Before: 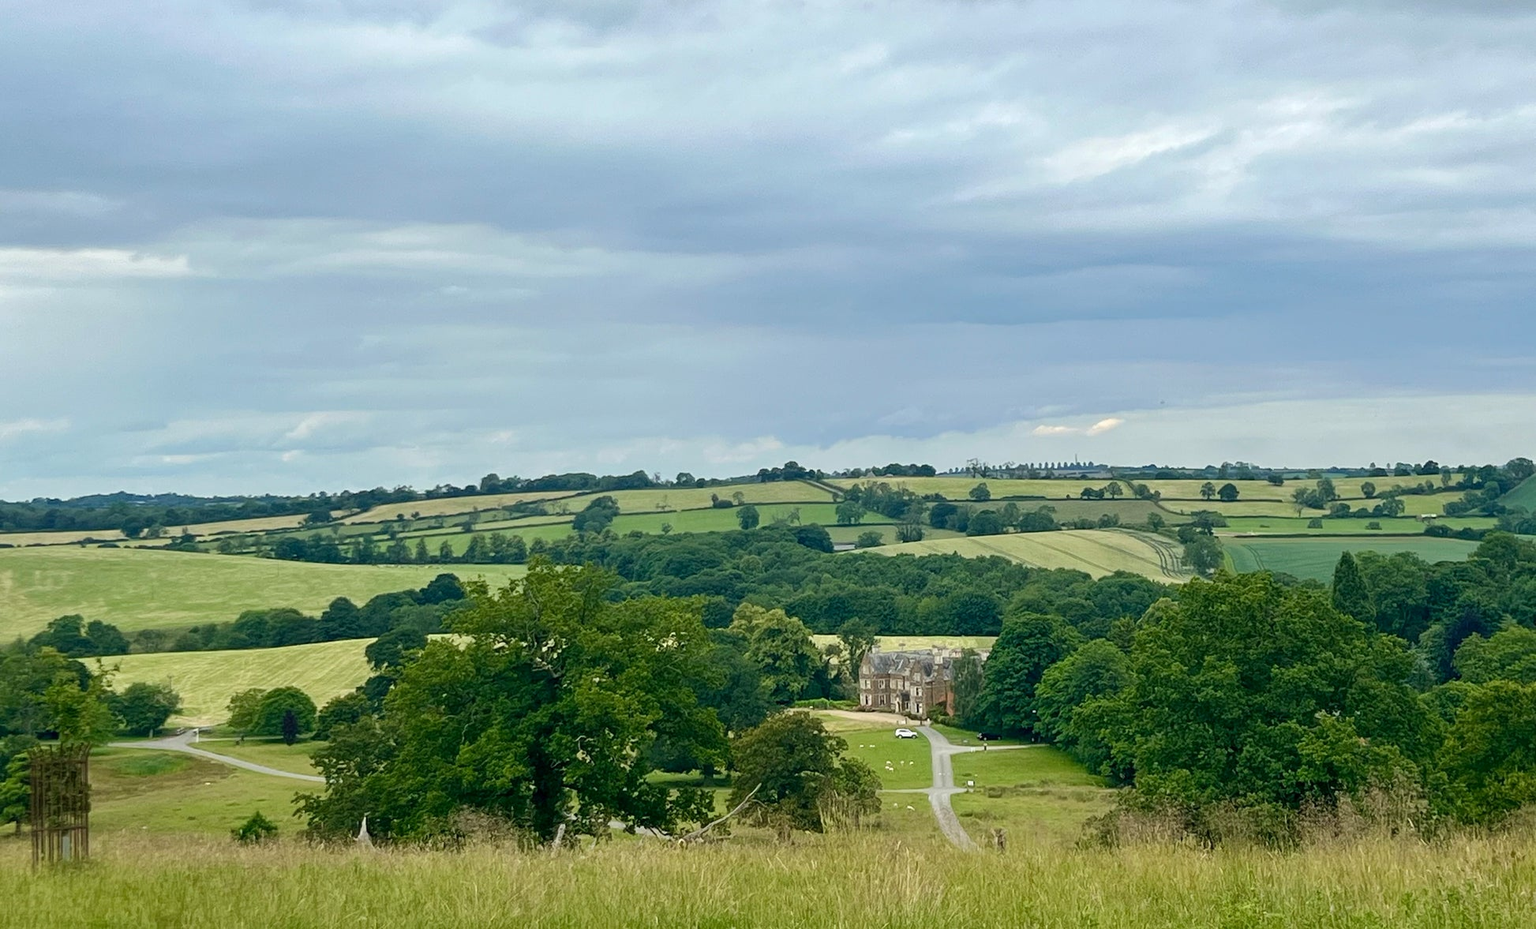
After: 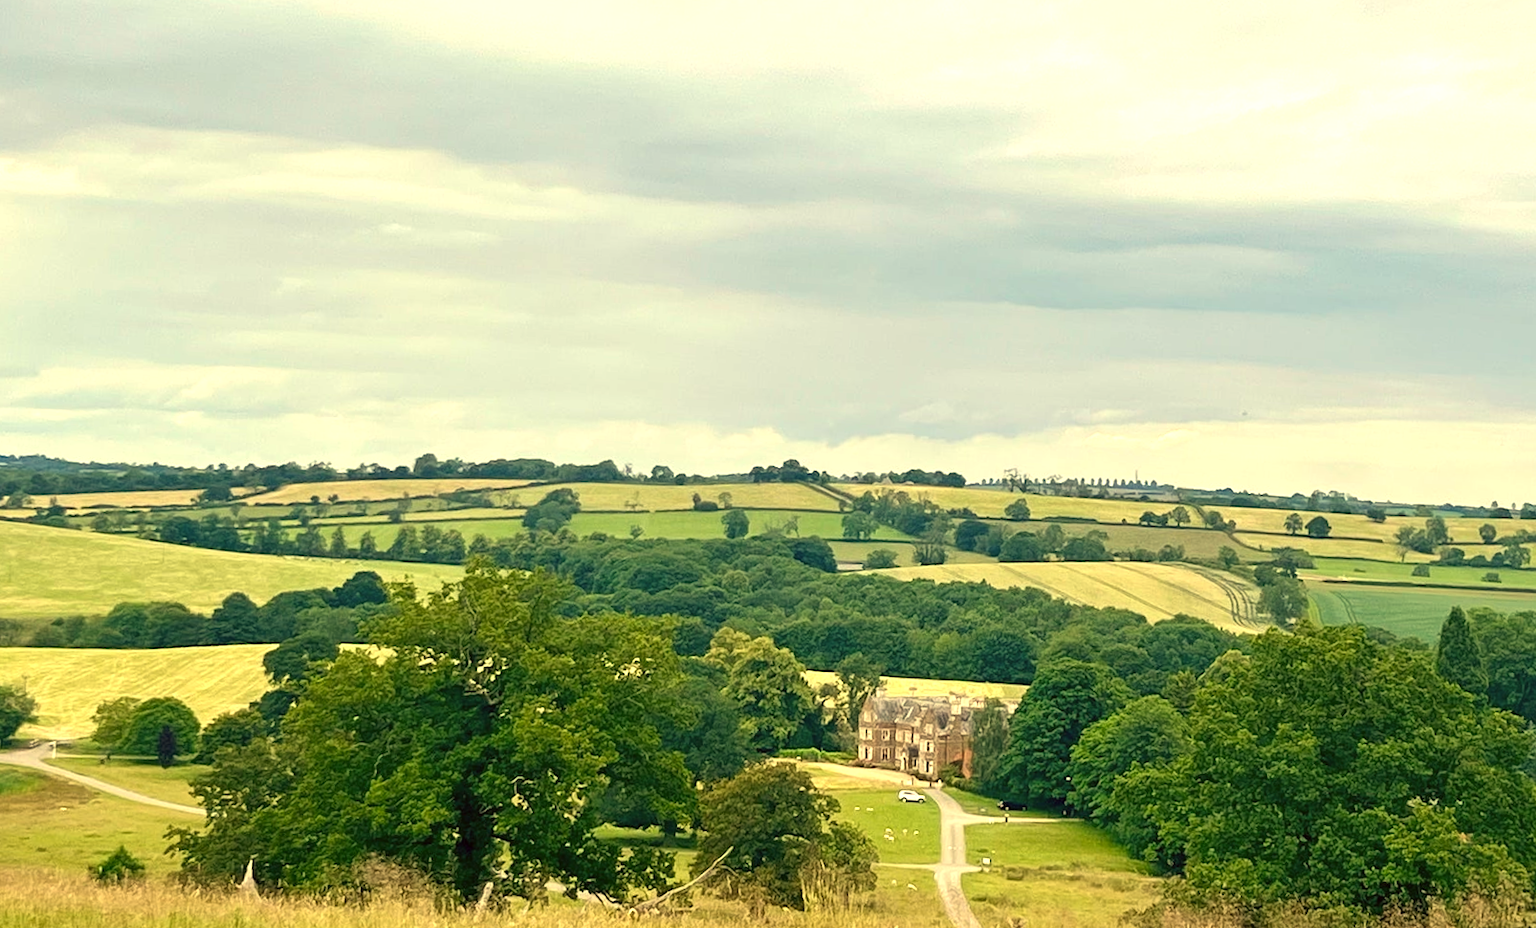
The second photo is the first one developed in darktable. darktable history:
color correction: highlights a* -0.95, highlights b* 4.5, shadows a* 3.55
exposure: black level correction 0, exposure 0.7 EV, compensate exposure bias true, compensate highlight preservation false
crop and rotate: angle -3.27°, left 5.211%, top 5.211%, right 4.607%, bottom 4.607%
white balance: red 1.138, green 0.996, blue 0.812
